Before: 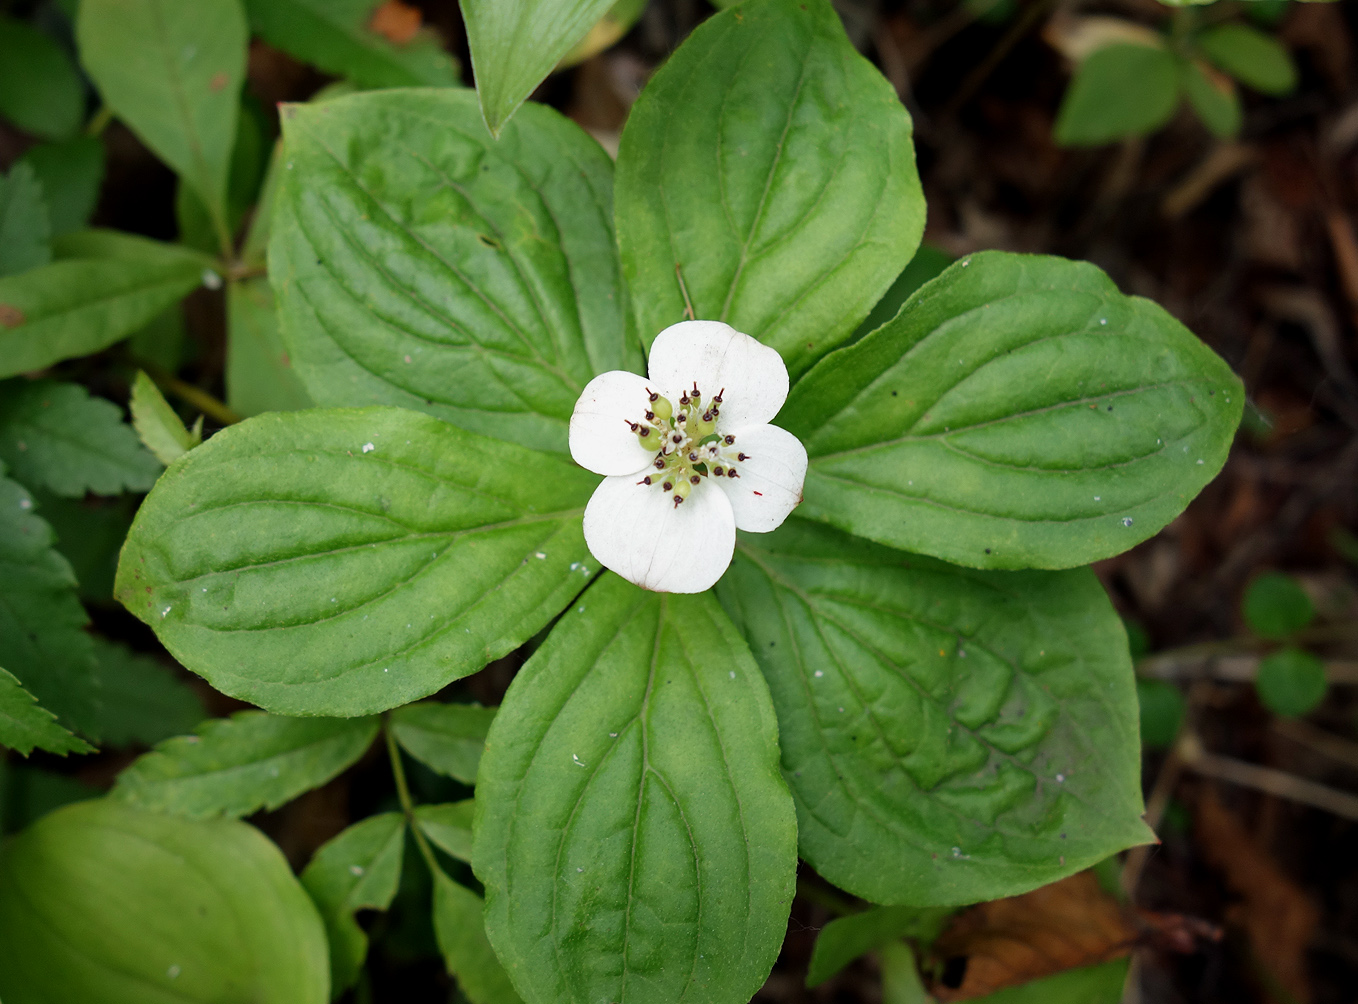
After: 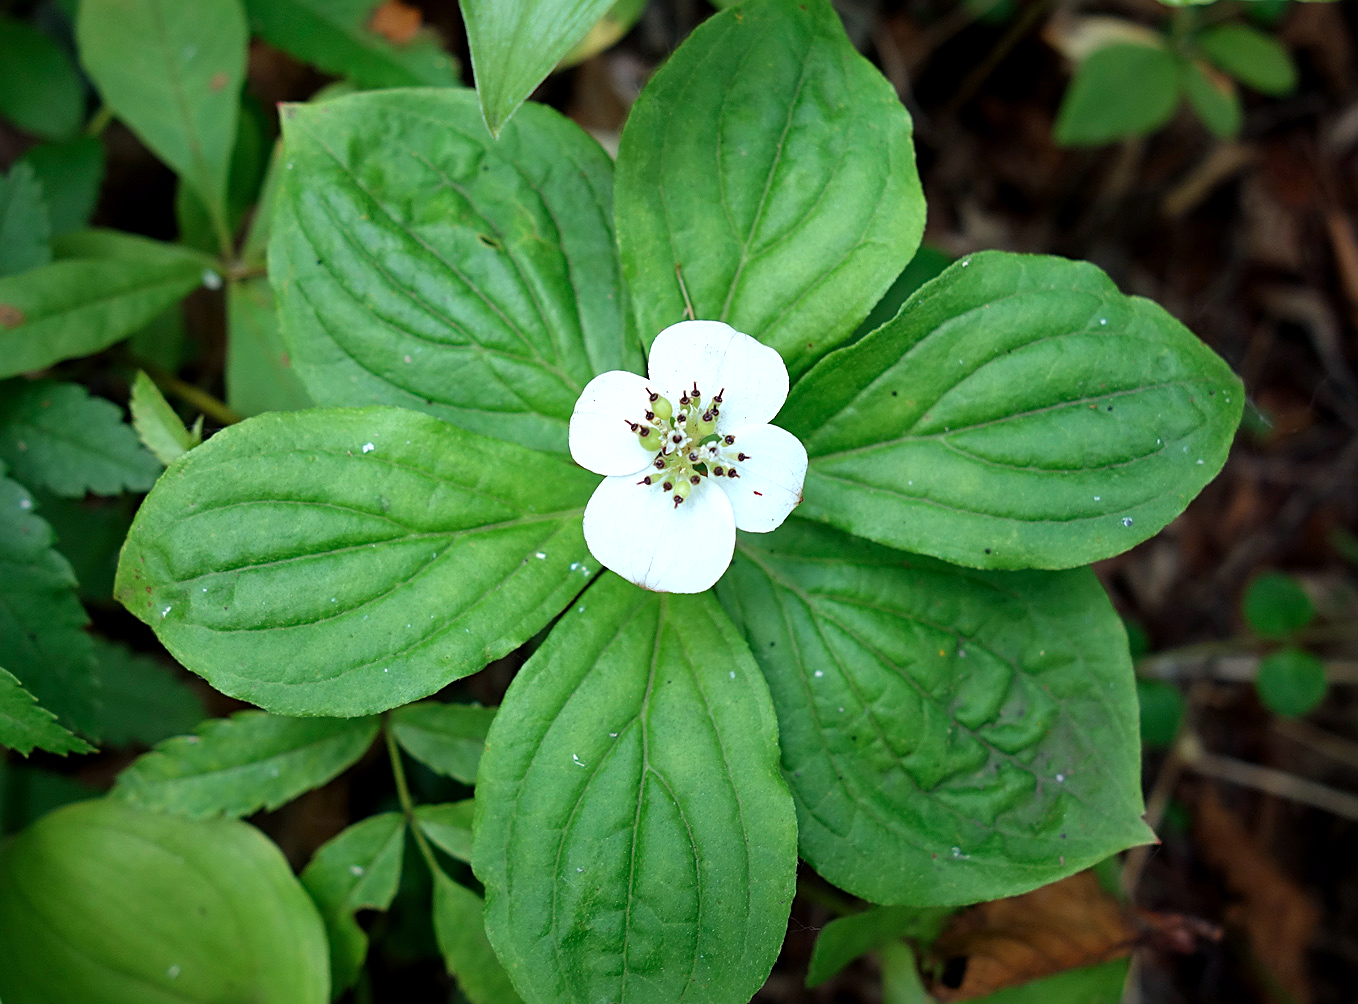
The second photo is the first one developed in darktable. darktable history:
color calibration: illuminant F (fluorescent), F source F9 (Cool White Deluxe 4150 K) – high CRI, x 0.374, y 0.373, temperature 4161.87 K
color balance rgb: perceptual saturation grading › global saturation 0.042%, perceptual brilliance grading › global brilliance 9.658%, global vibrance 11.084%
sharpen: radius 2.476, amount 0.328
